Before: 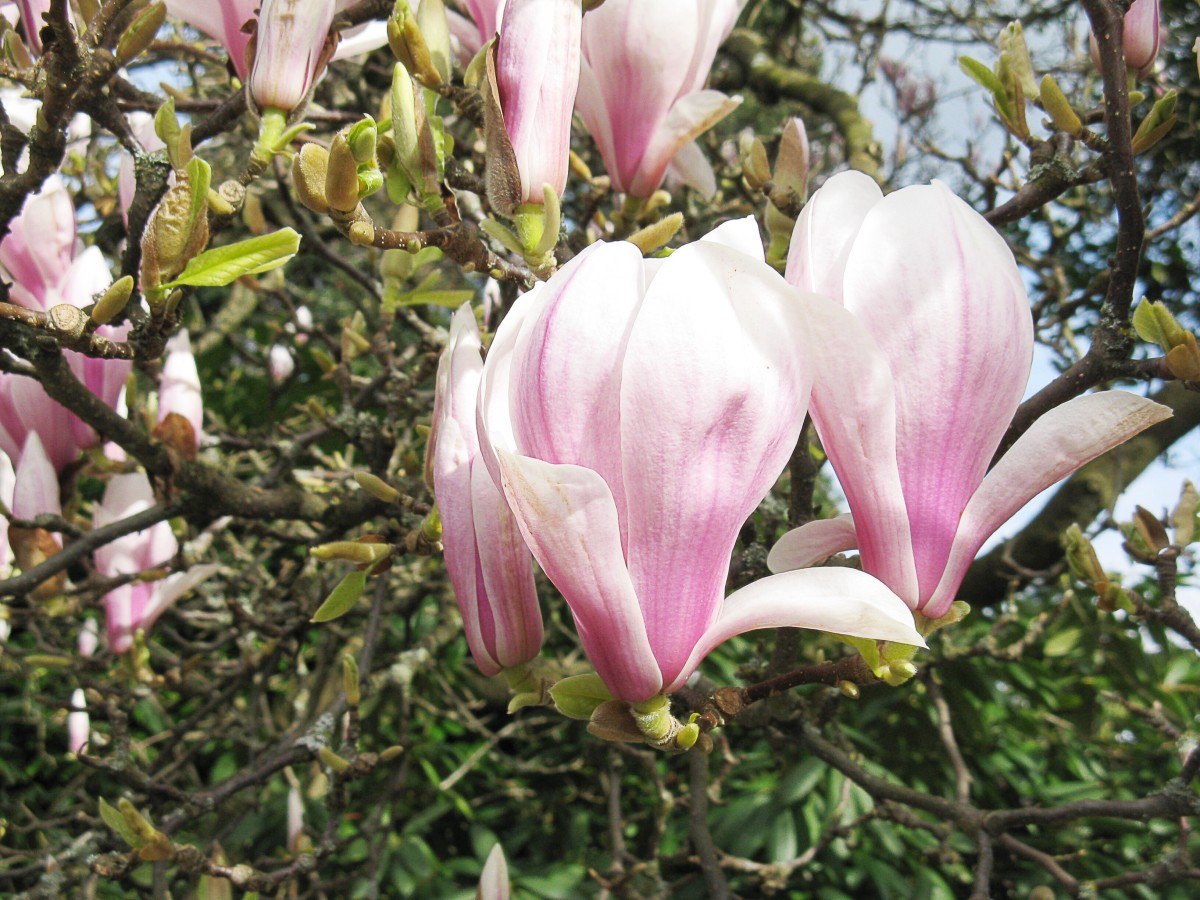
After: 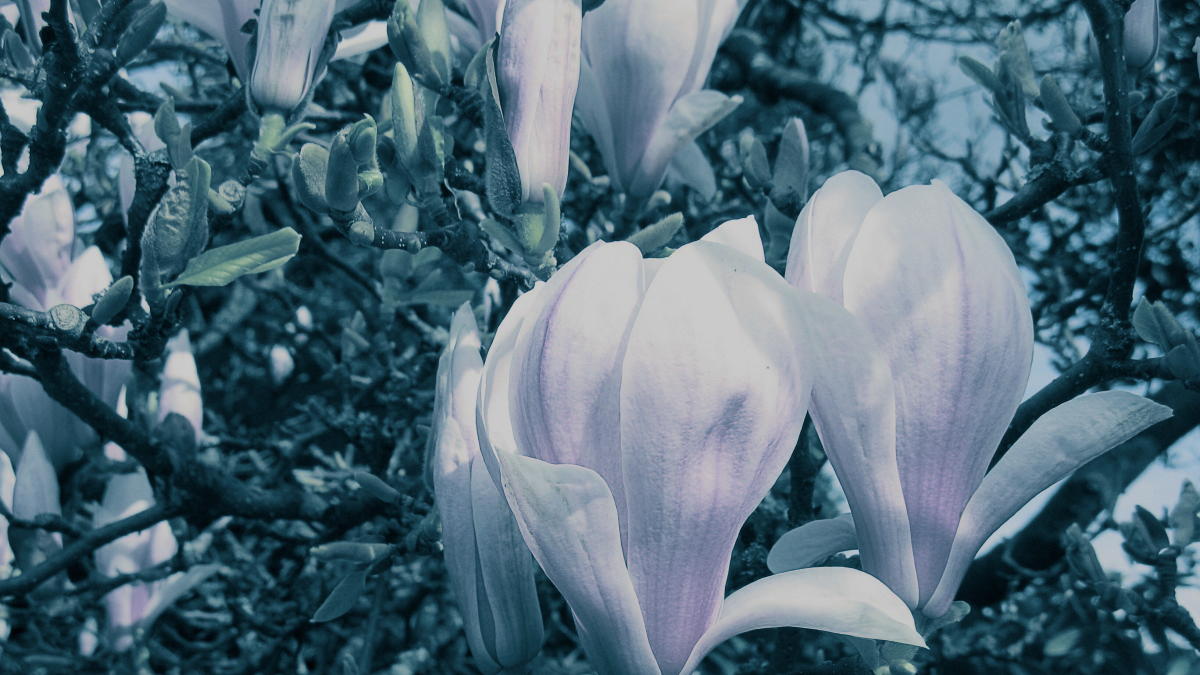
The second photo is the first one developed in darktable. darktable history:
exposure: black level correction 0, exposure -0.766 EV, compensate highlight preservation false
crop: bottom 24.967%
split-toning: shadows › hue 212.4°, balance -70
